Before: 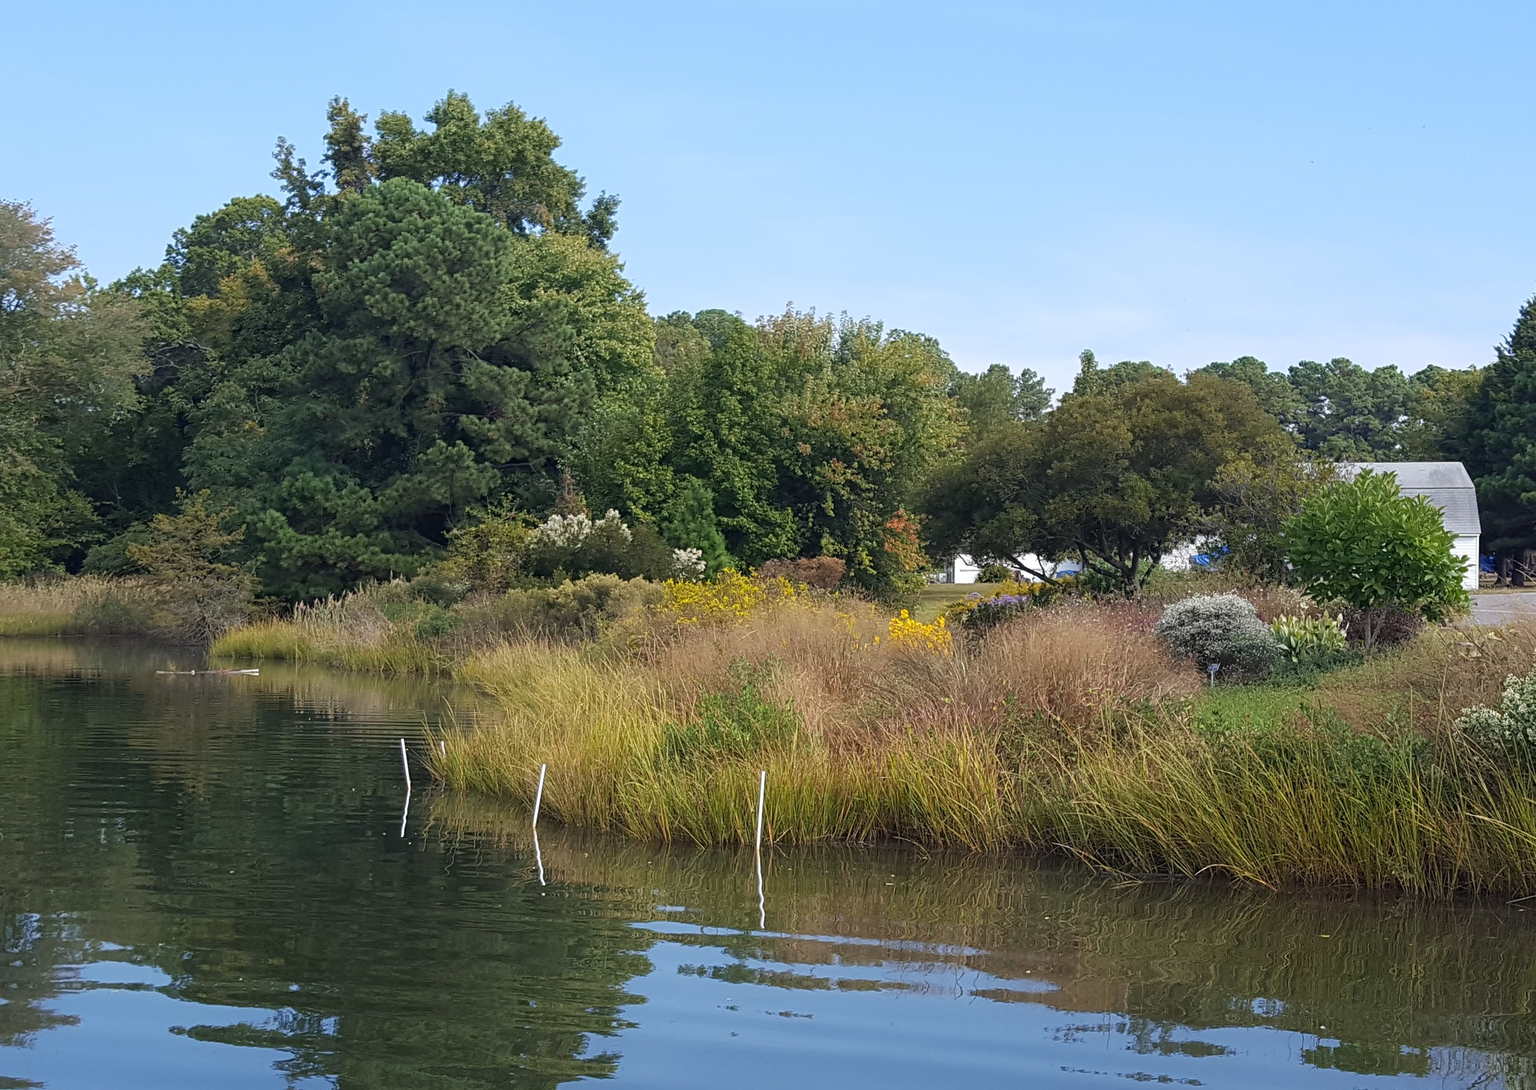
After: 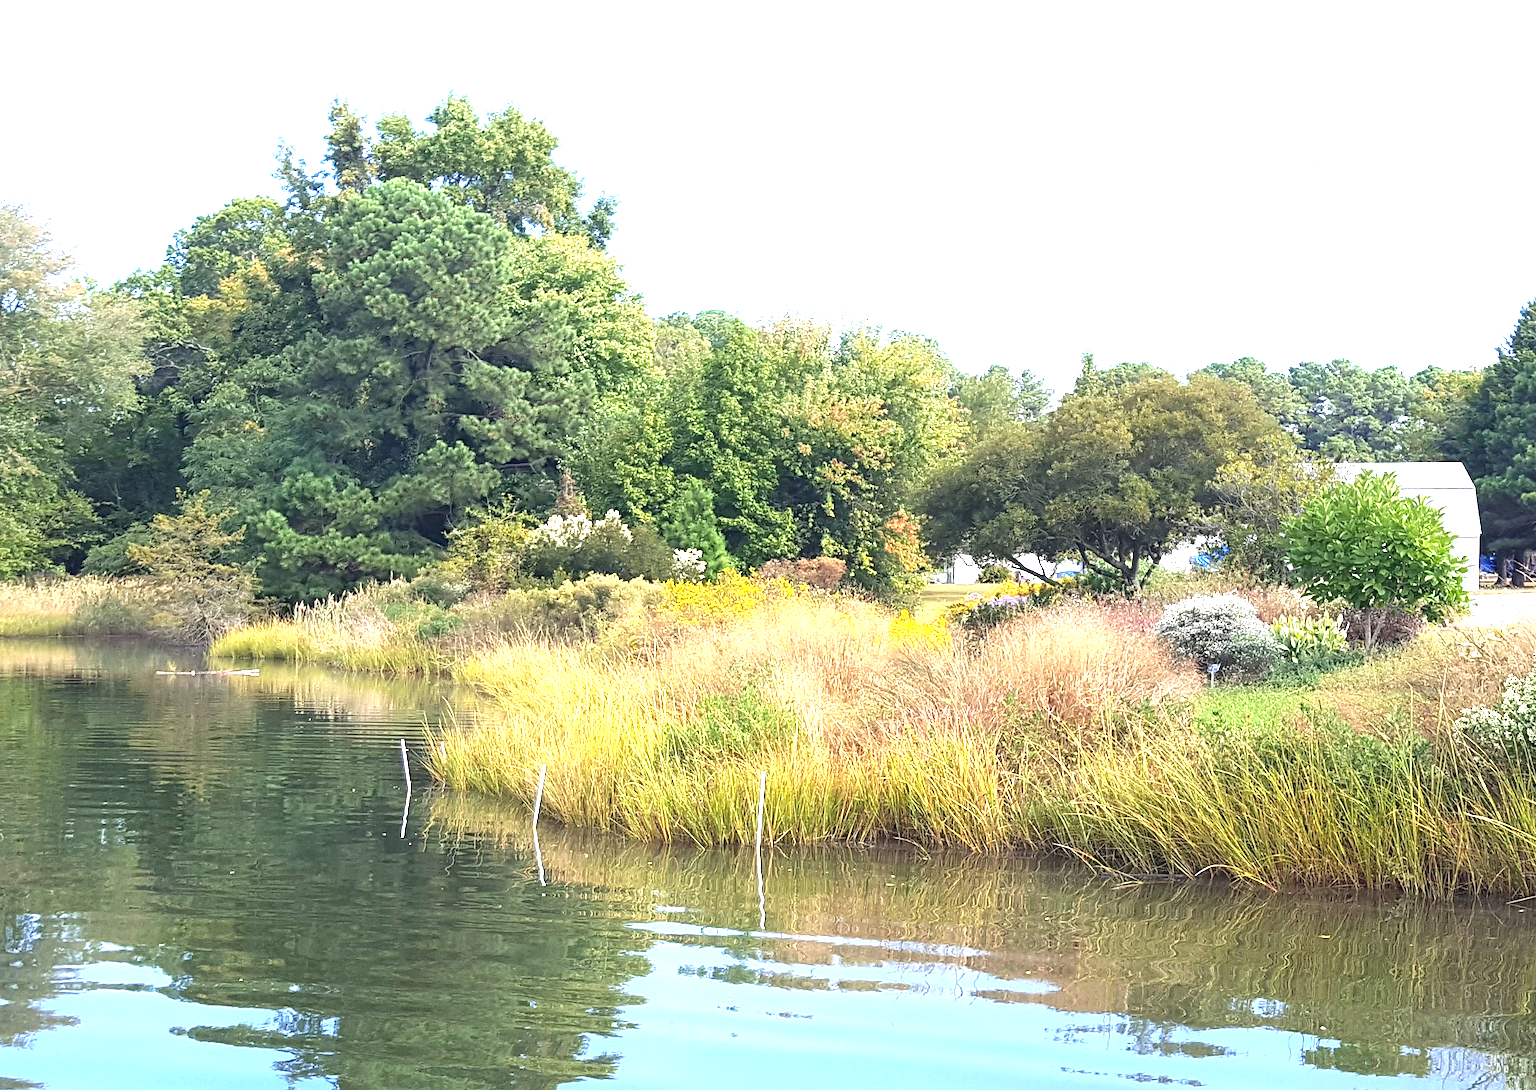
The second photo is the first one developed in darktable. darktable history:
exposure: exposure 1.99 EV, compensate highlight preservation false
